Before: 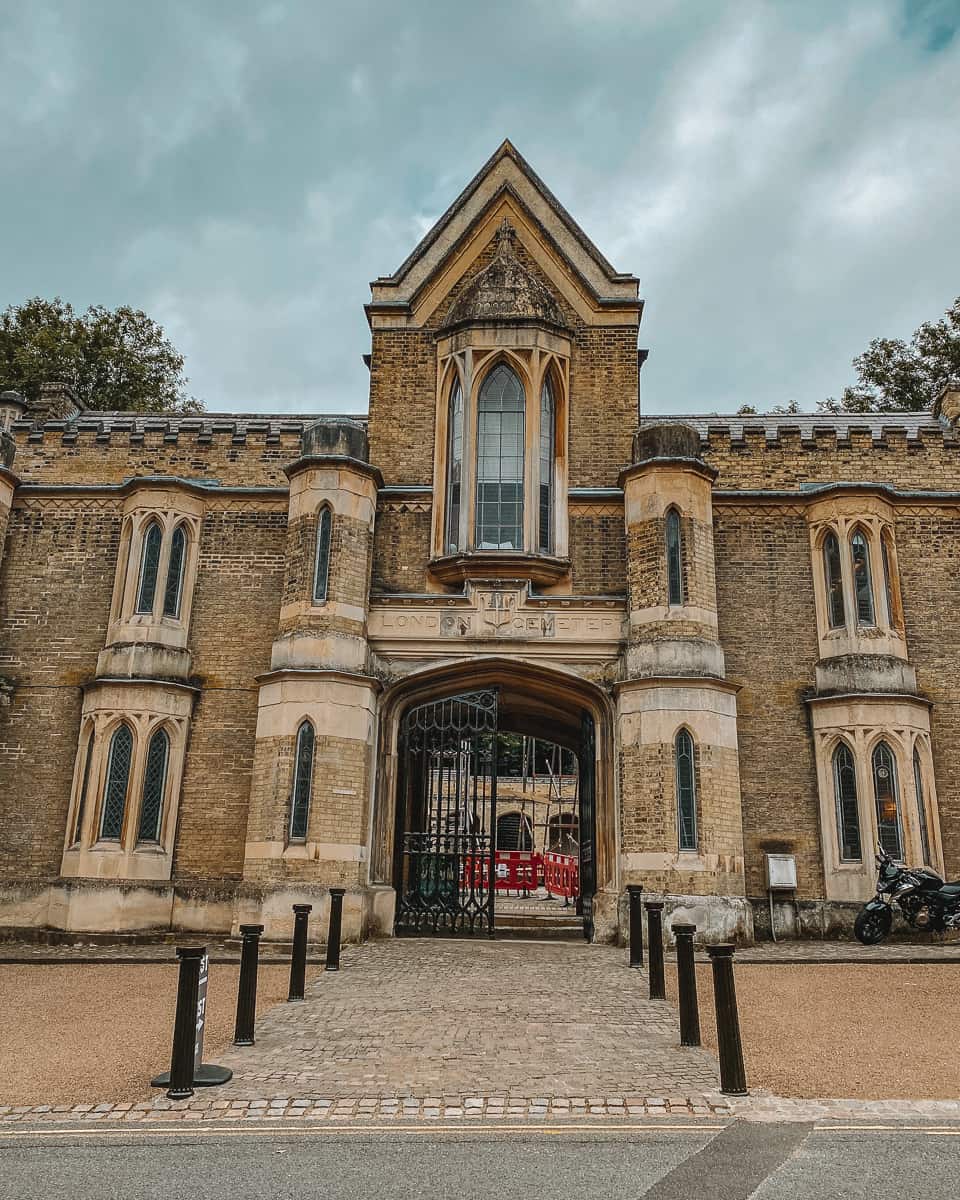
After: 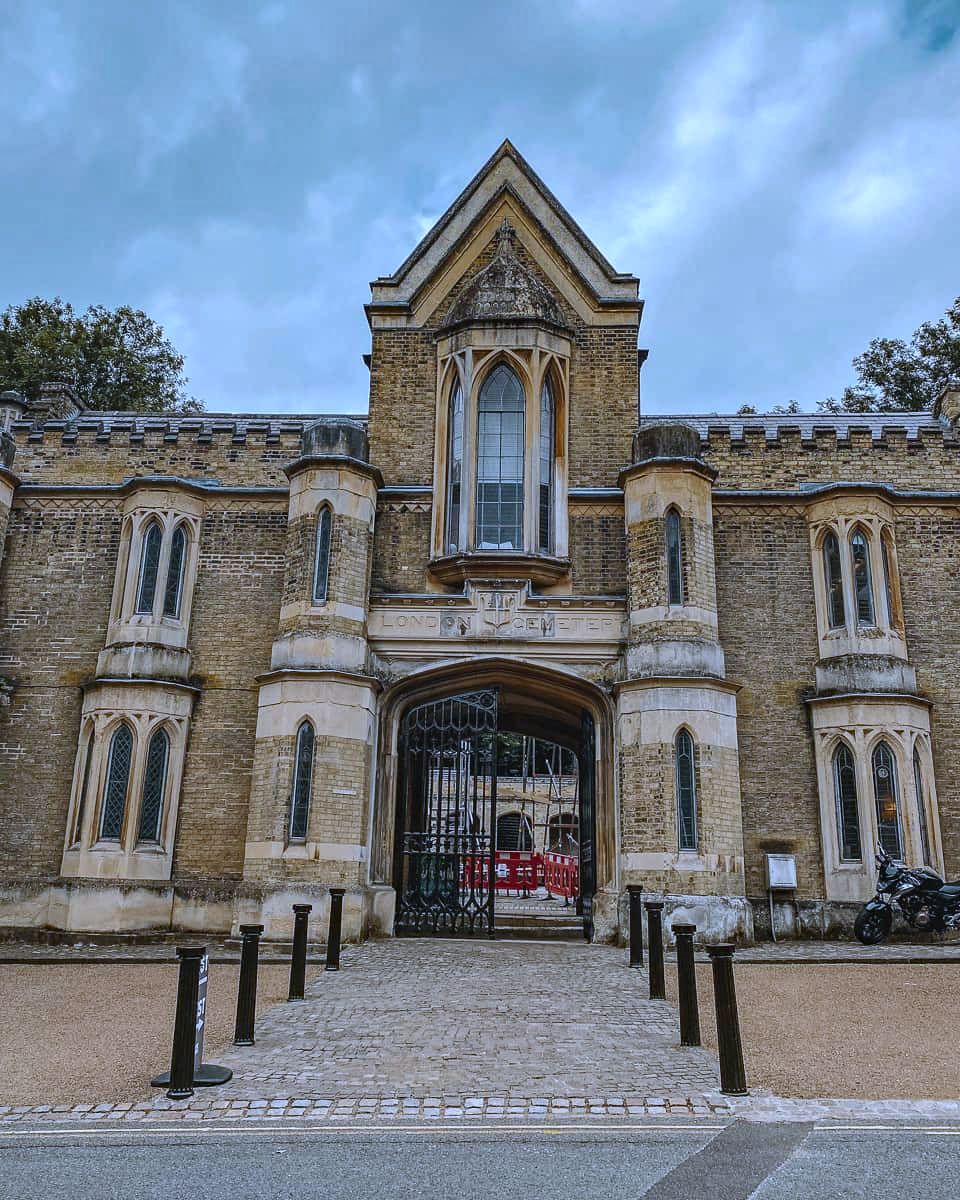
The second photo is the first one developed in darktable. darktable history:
haze removal: compatibility mode true, adaptive false
white balance: red 0.871, blue 1.249
